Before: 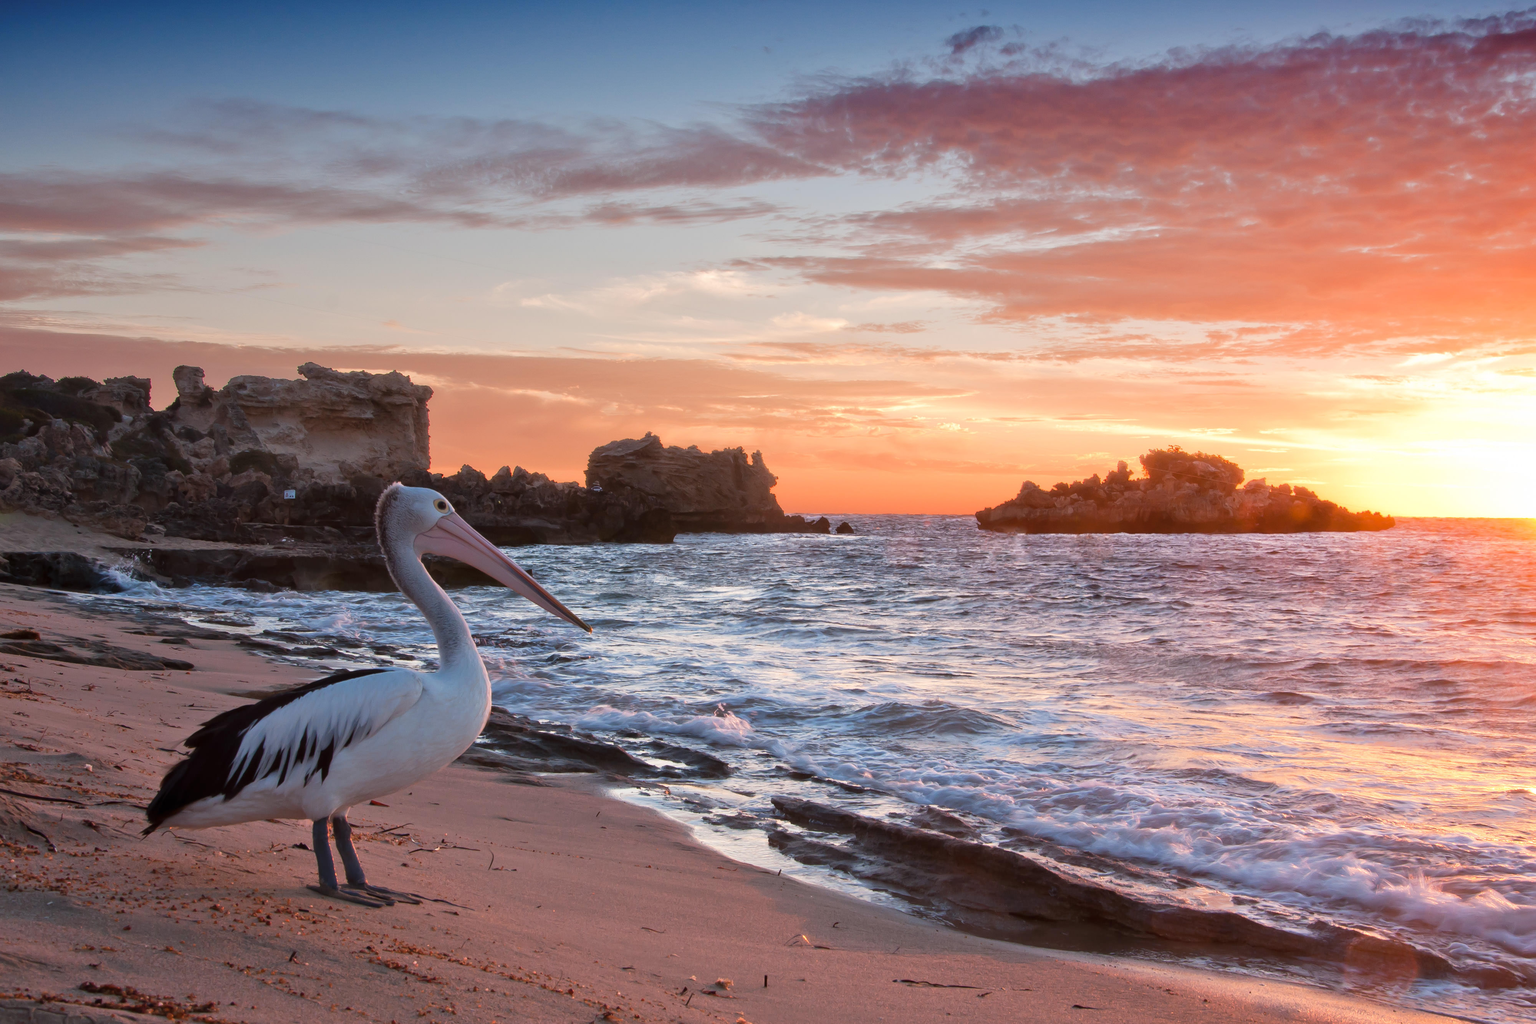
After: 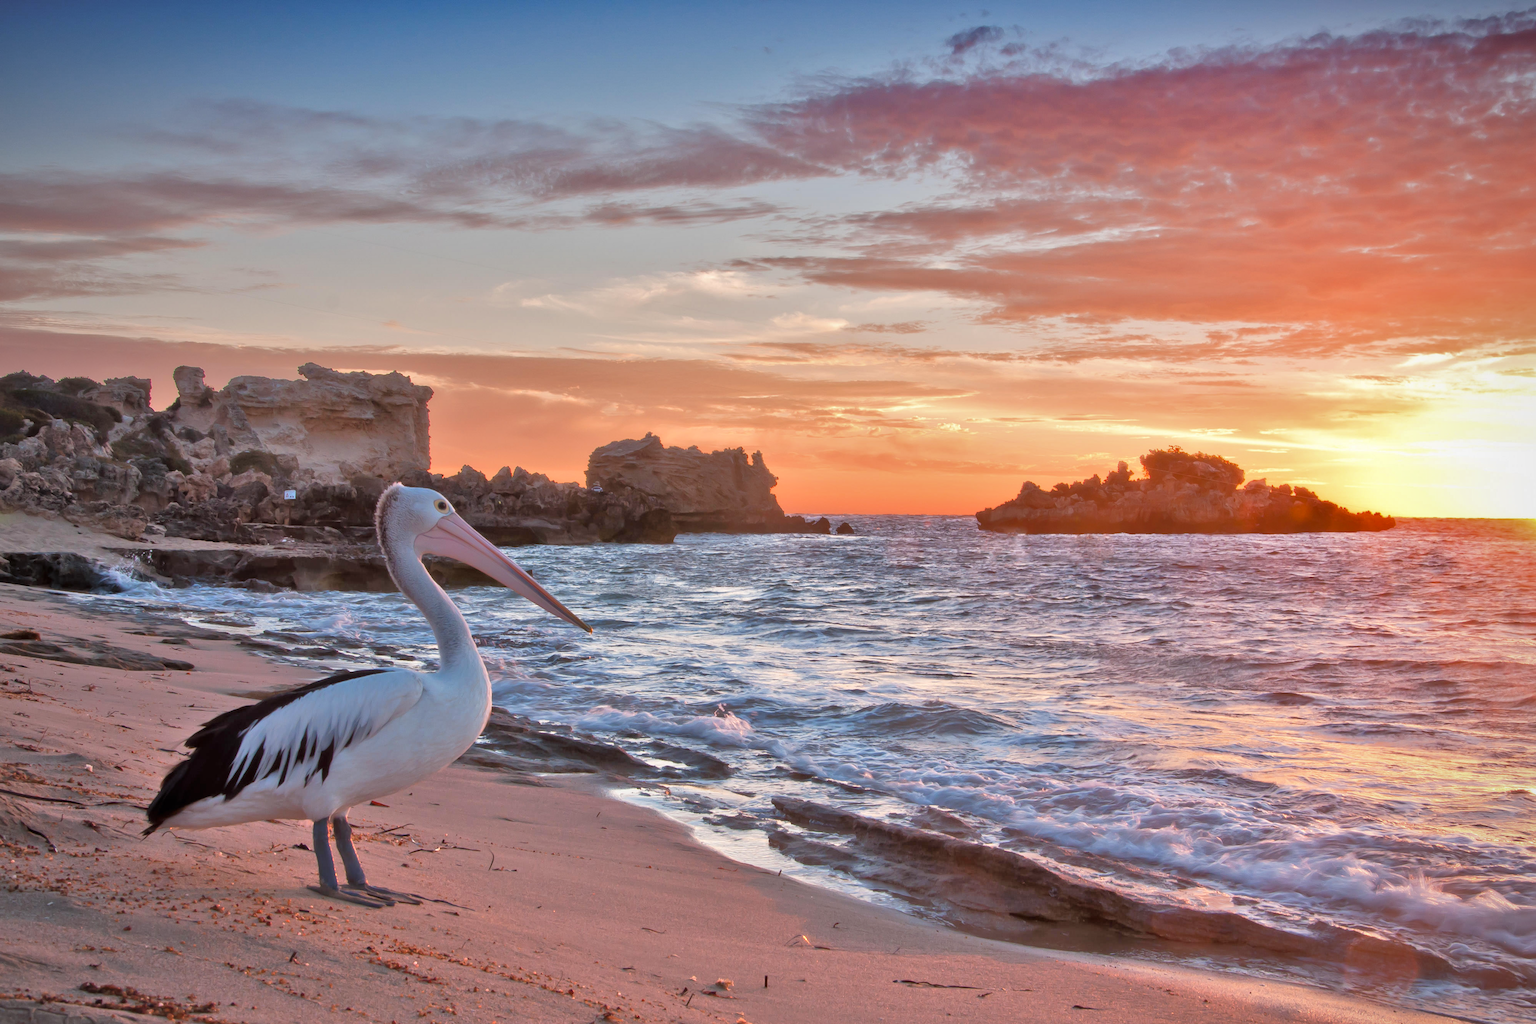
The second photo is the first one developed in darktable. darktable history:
shadows and highlights: soften with gaussian
tone equalizer: -7 EV 0.161 EV, -6 EV 0.619 EV, -5 EV 1.19 EV, -4 EV 1.37 EV, -3 EV 1.13 EV, -2 EV 0.6 EV, -1 EV 0.159 EV
vignetting: brightness -0.398, saturation -0.301
